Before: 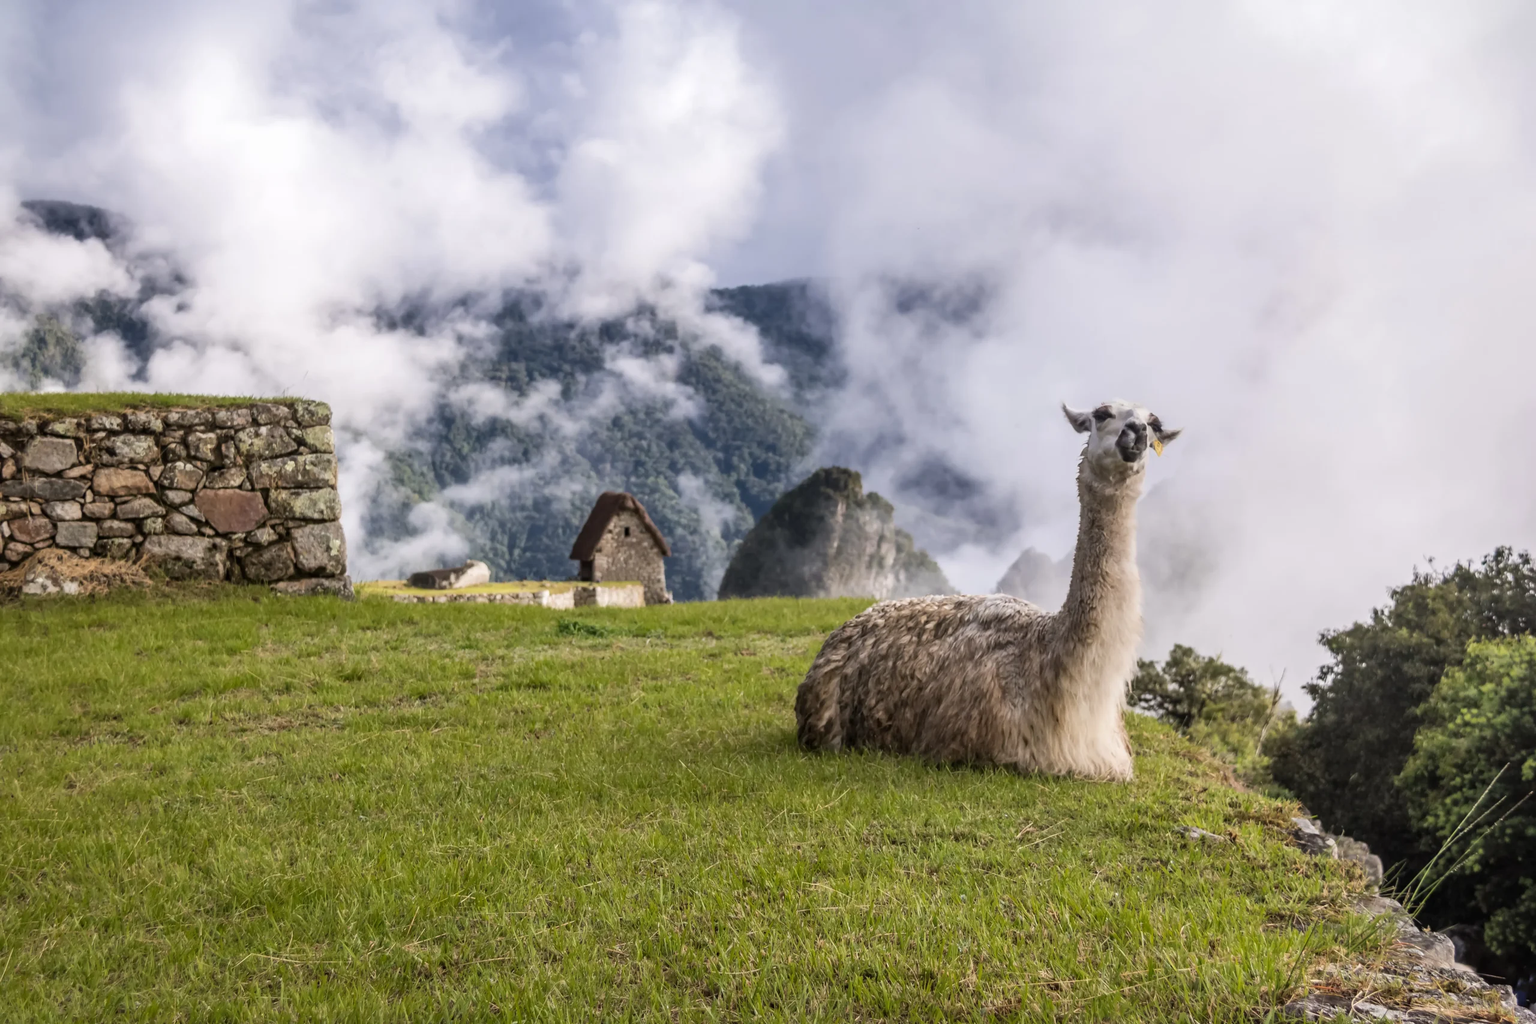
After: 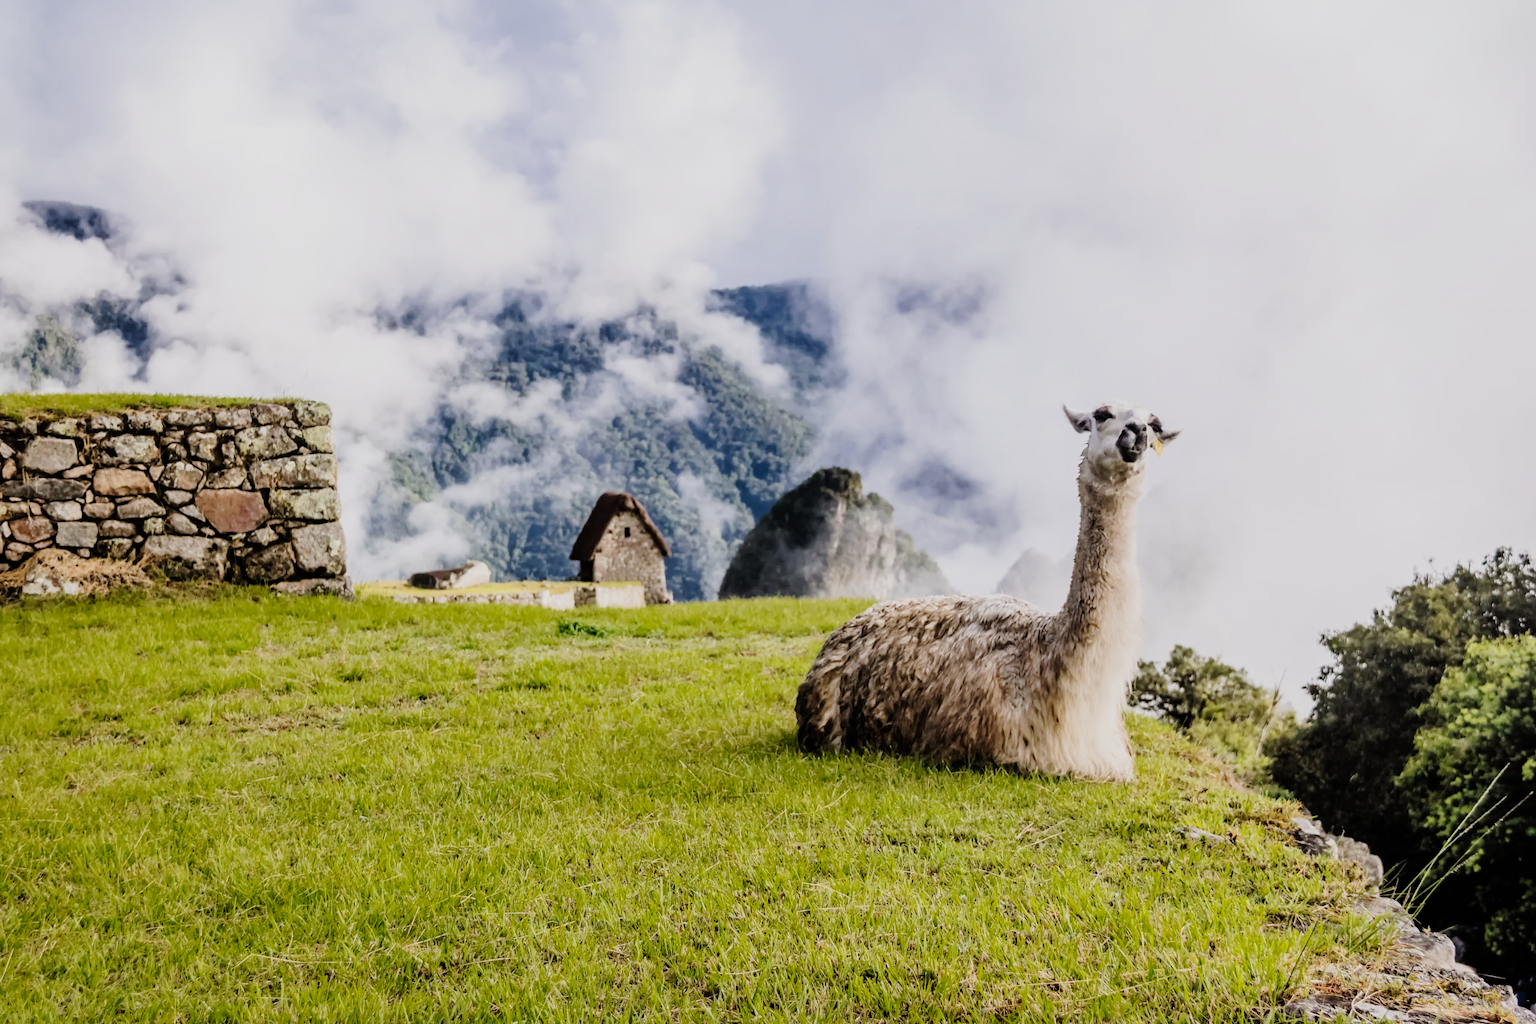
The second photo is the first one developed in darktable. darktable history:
filmic rgb: black relative exposure -7.65 EV, white relative exposure 4.56 EV, hardness 3.61, iterations of high-quality reconstruction 0
tone curve: curves: ch0 [(0, 0) (0.11, 0.061) (0.256, 0.259) (0.398, 0.494) (0.498, 0.611) (0.65, 0.757) (0.835, 0.883) (1, 0.961)]; ch1 [(0, 0) (0.346, 0.307) (0.408, 0.369) (0.453, 0.457) (0.482, 0.479) (0.502, 0.498) (0.521, 0.51) (0.553, 0.554) (0.618, 0.65) (0.693, 0.727) (1, 1)]; ch2 [(0, 0) (0.366, 0.337) (0.434, 0.46) (0.485, 0.494) (0.5, 0.494) (0.511, 0.508) (0.537, 0.55) (0.579, 0.599) (0.621, 0.693) (1, 1)], preserve colors none
